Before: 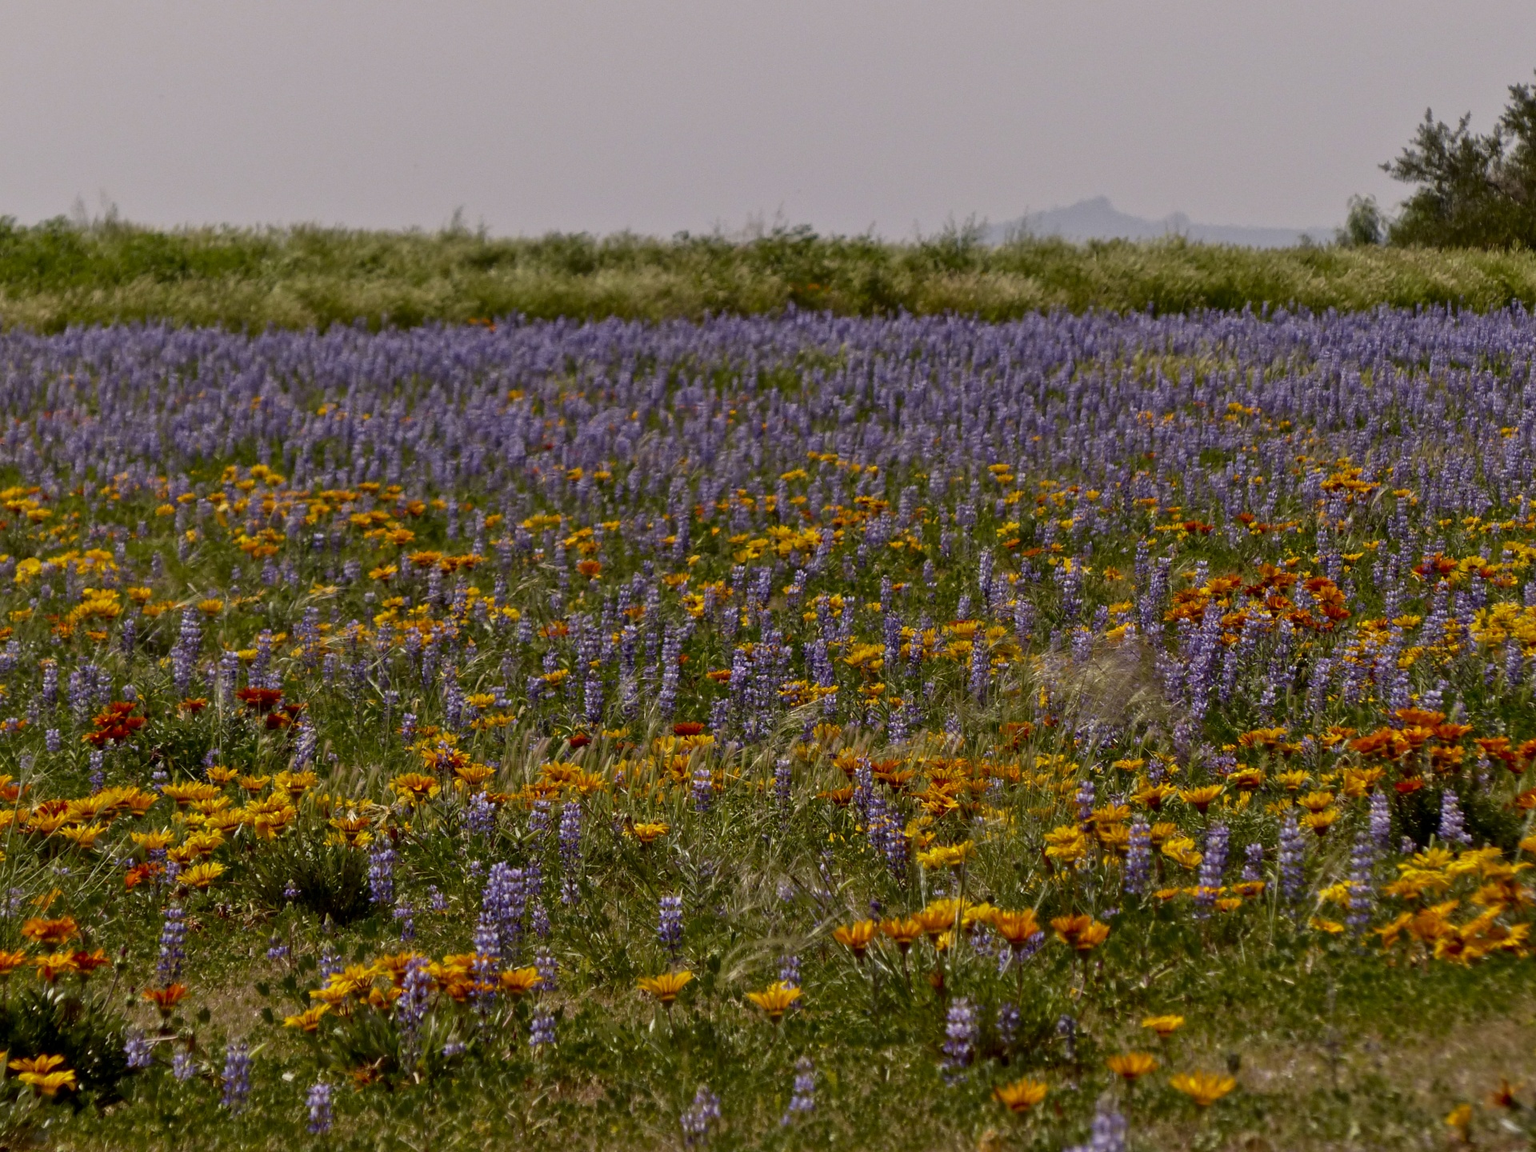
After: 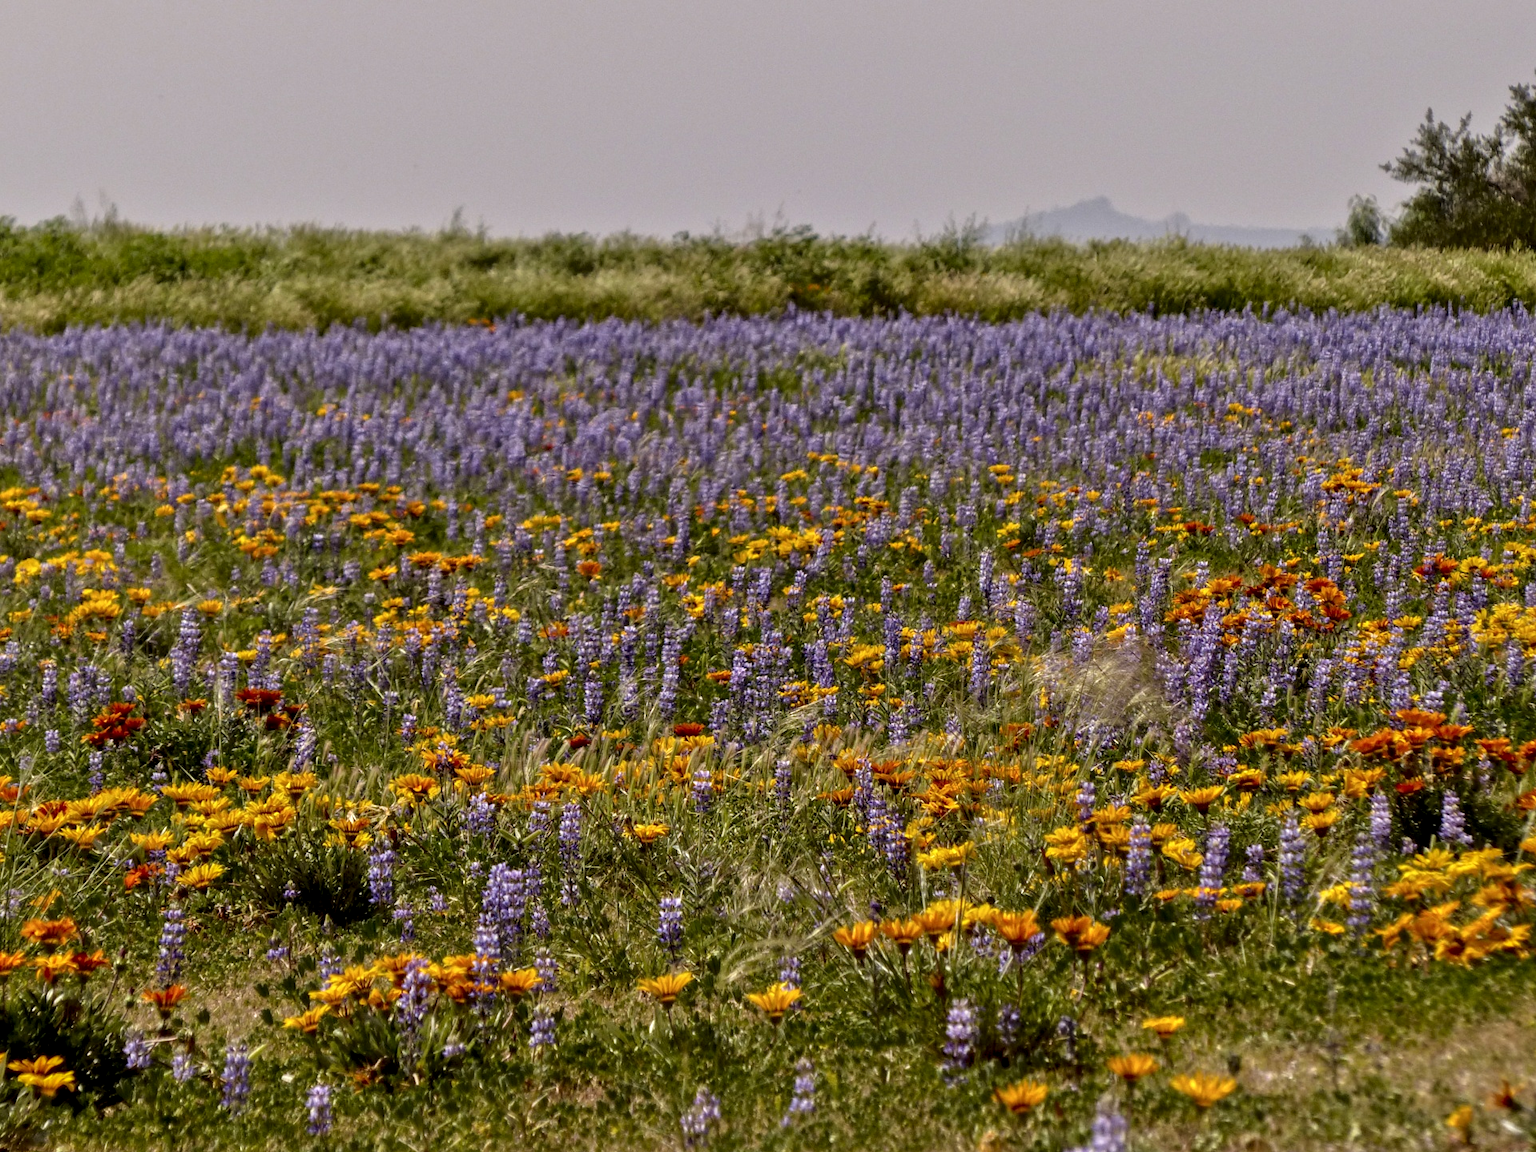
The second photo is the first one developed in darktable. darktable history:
crop: left 0.054%
local contrast: on, module defaults
tone equalizer: -8 EV 0.026 EV, -7 EV -0.011 EV, -6 EV 0.008 EV, -5 EV 0.046 EV, -4 EV 0.274 EV, -3 EV 0.636 EV, -2 EV 0.575 EV, -1 EV 0.192 EV, +0 EV 0.055 EV
